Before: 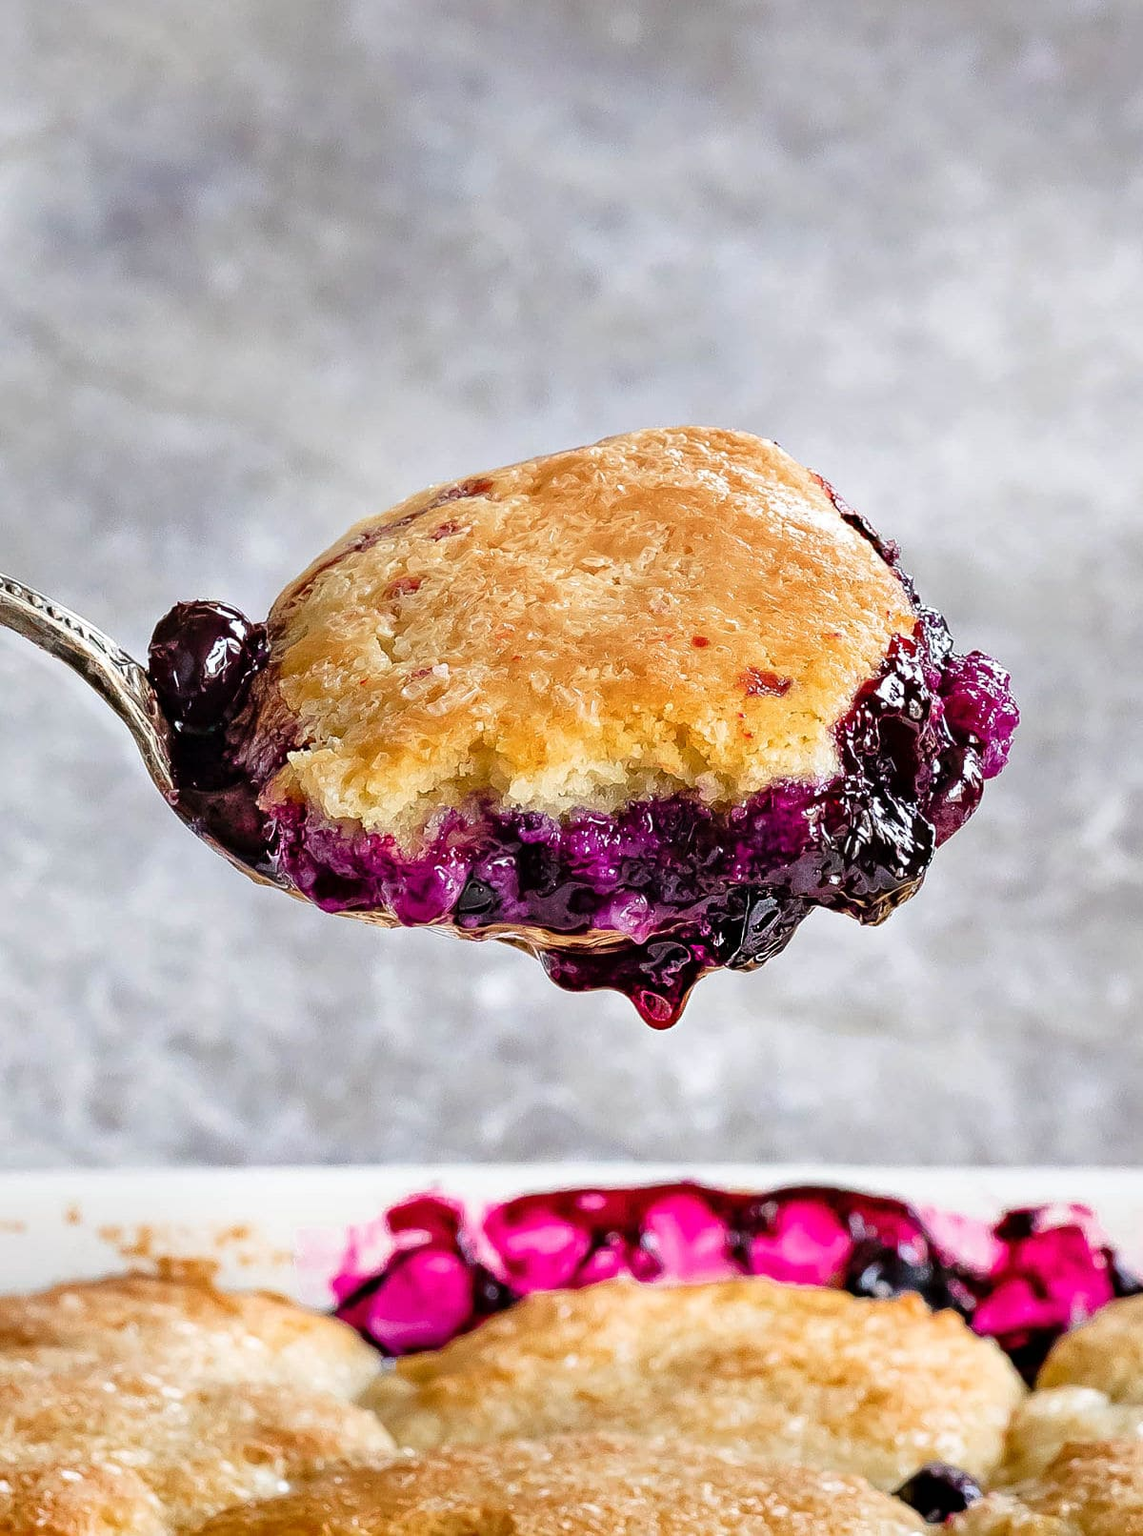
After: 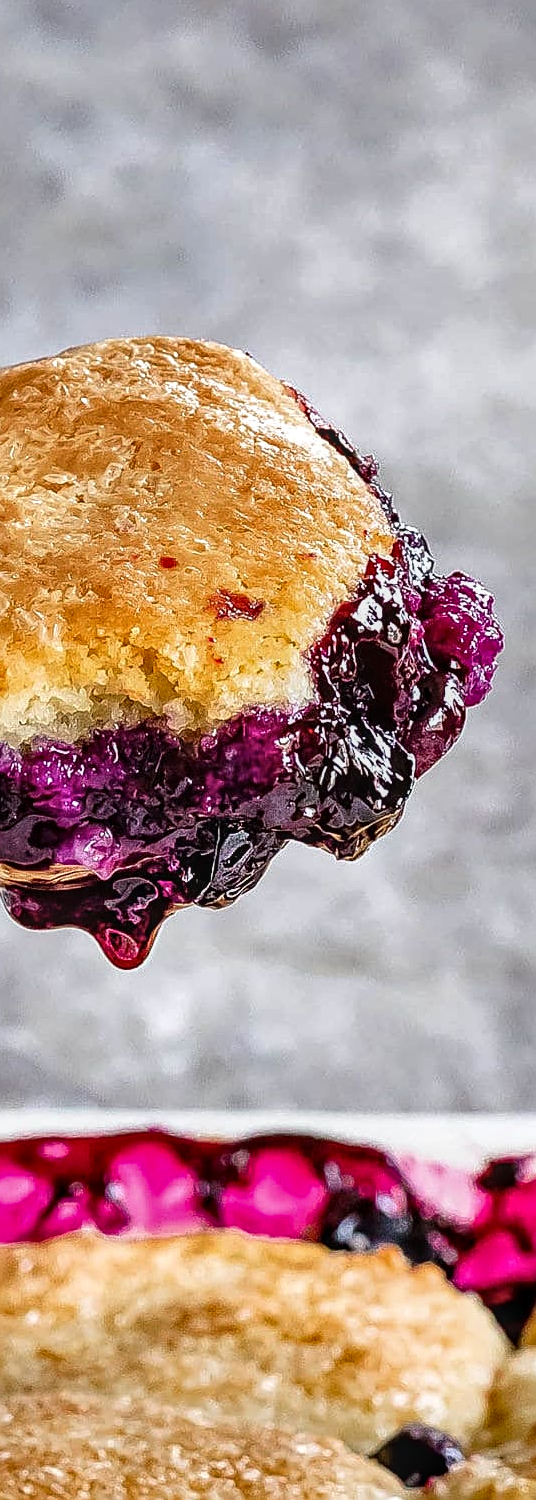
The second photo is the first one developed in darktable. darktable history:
shadows and highlights: soften with gaussian
sharpen: amount 0.478
crop: left 47.277%, top 6.891%, right 7.98%
local contrast: on, module defaults
